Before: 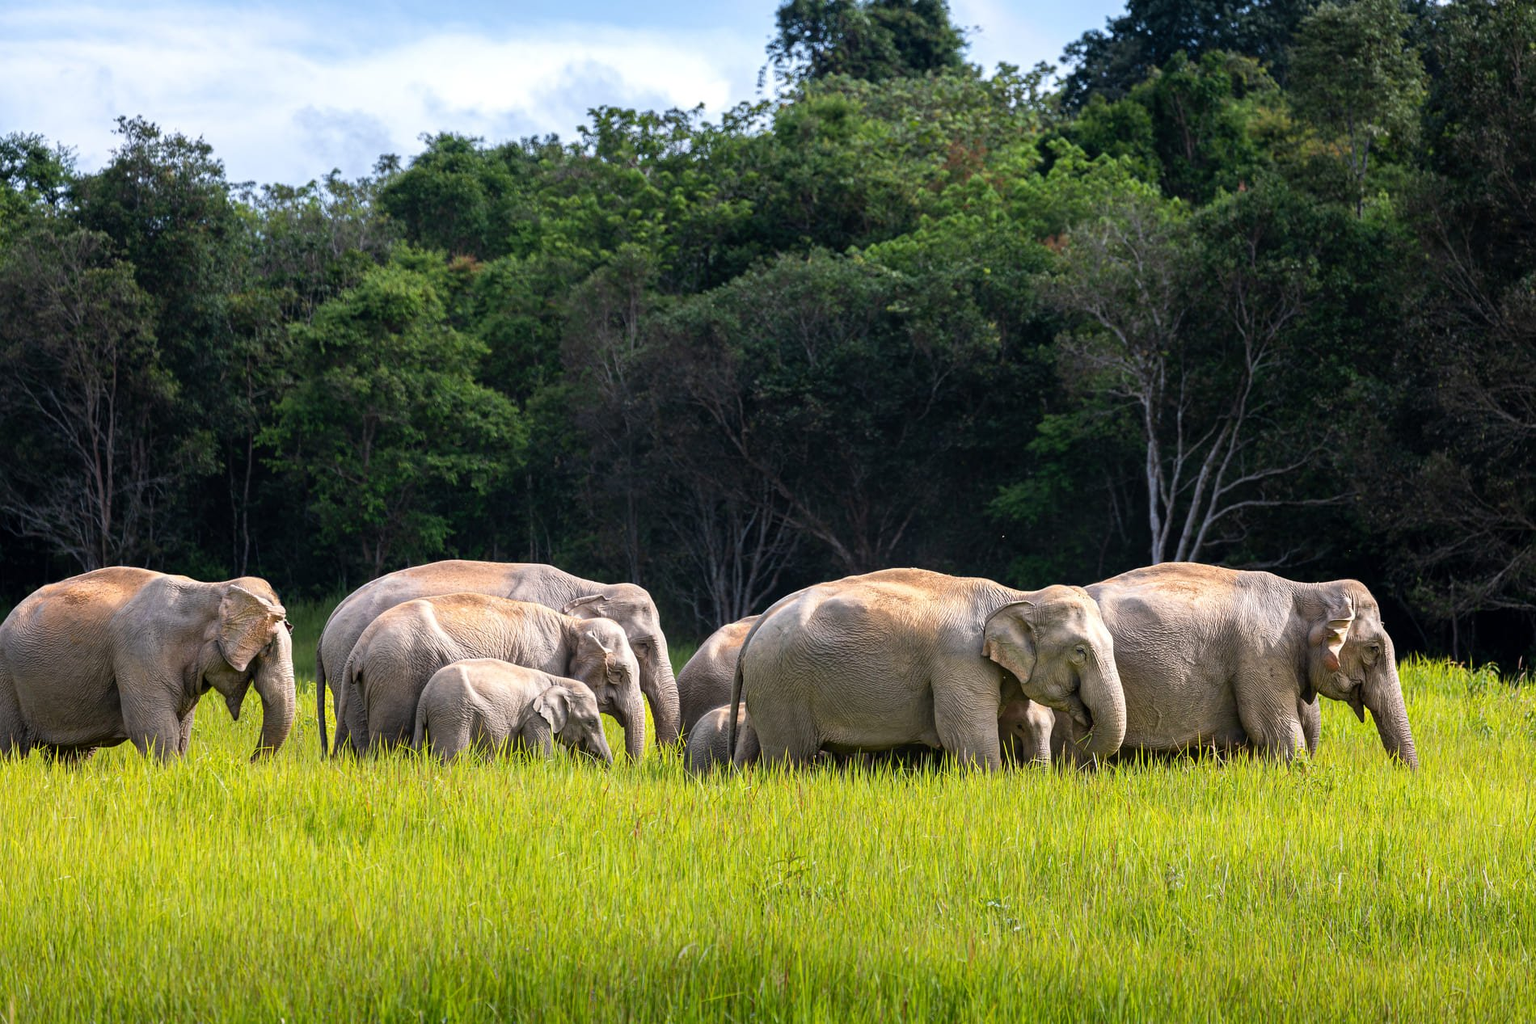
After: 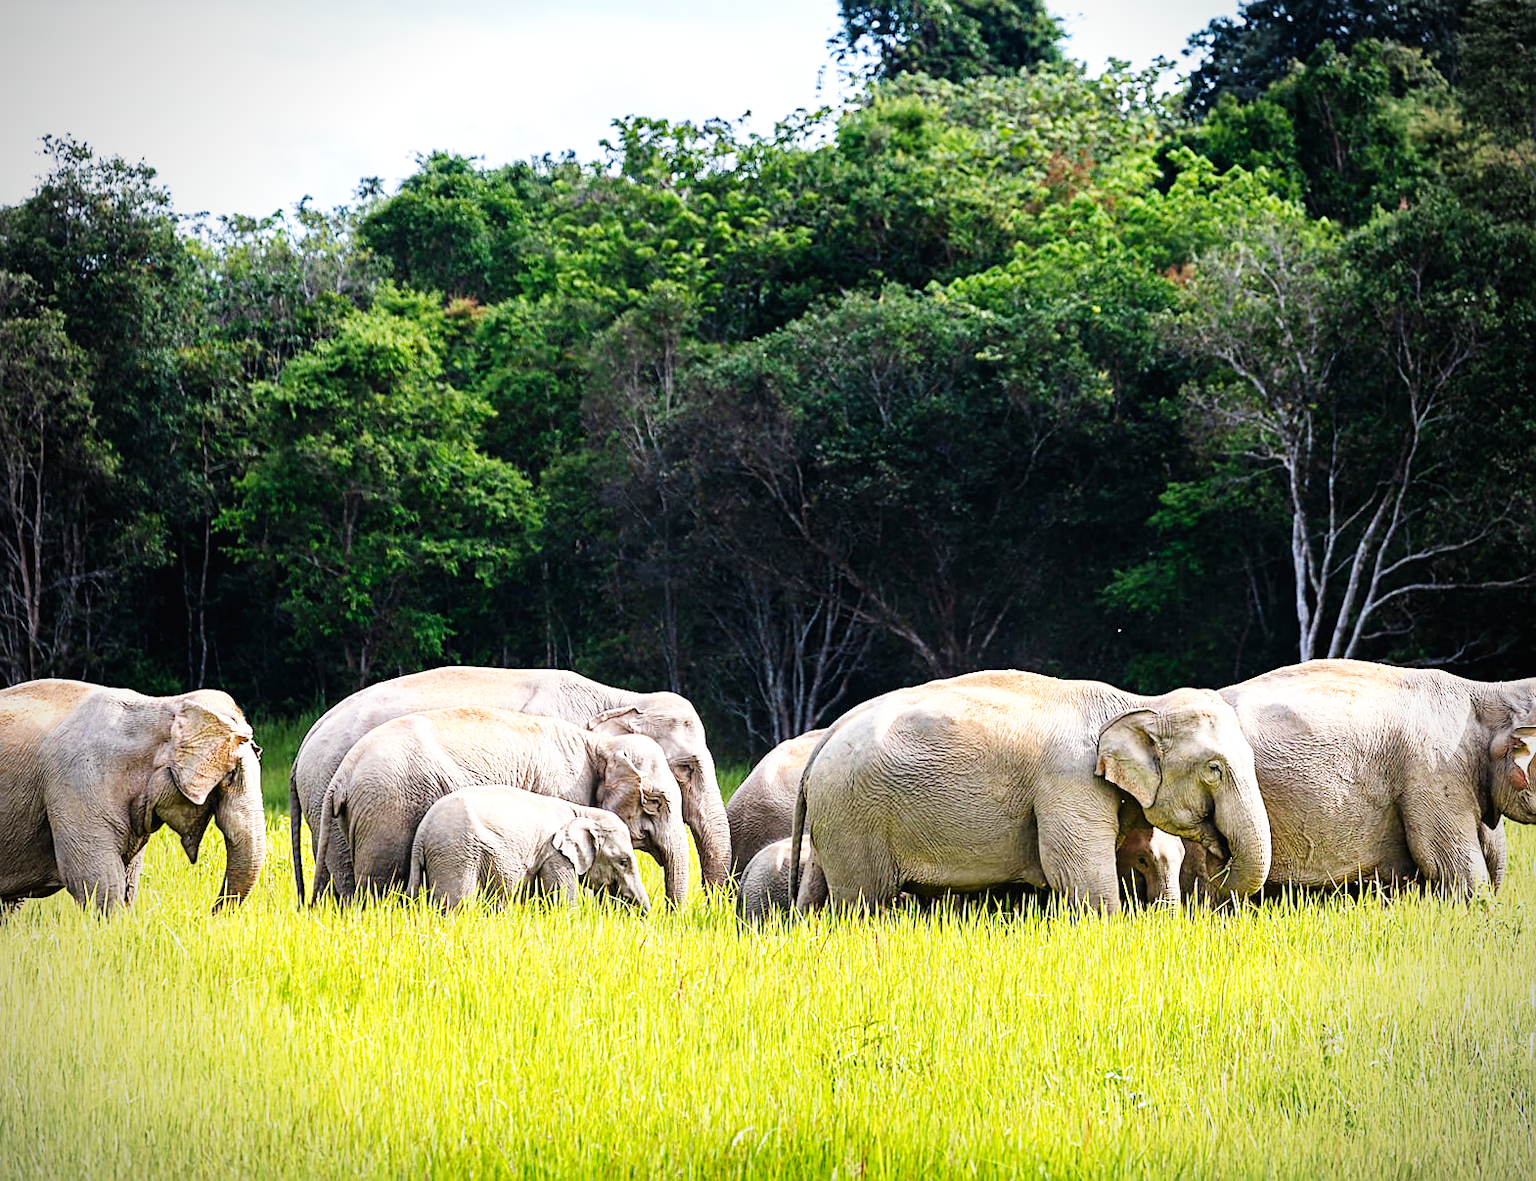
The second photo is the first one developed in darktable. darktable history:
vignetting: on, module defaults
sharpen: on, module defaults
crop and rotate: angle 0.655°, left 4.392%, top 0.493%, right 11.552%, bottom 2.522%
base curve: curves: ch0 [(0, 0.003) (0.001, 0.002) (0.006, 0.004) (0.02, 0.022) (0.048, 0.086) (0.094, 0.234) (0.162, 0.431) (0.258, 0.629) (0.385, 0.8) (0.548, 0.918) (0.751, 0.988) (1, 1)], preserve colors none
